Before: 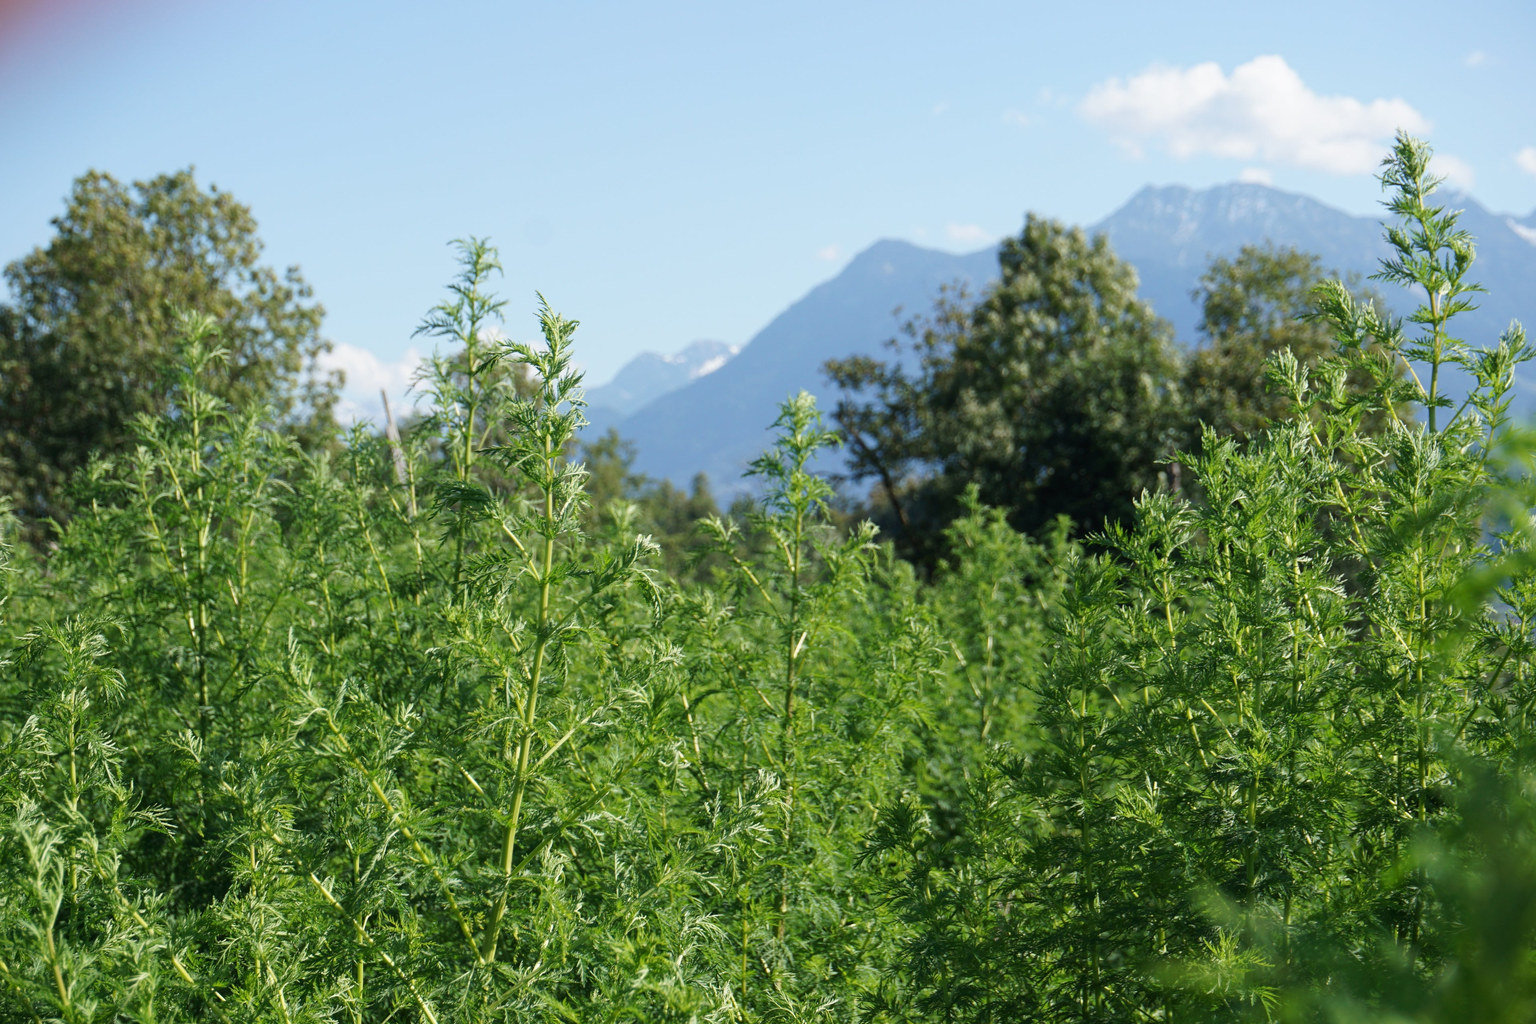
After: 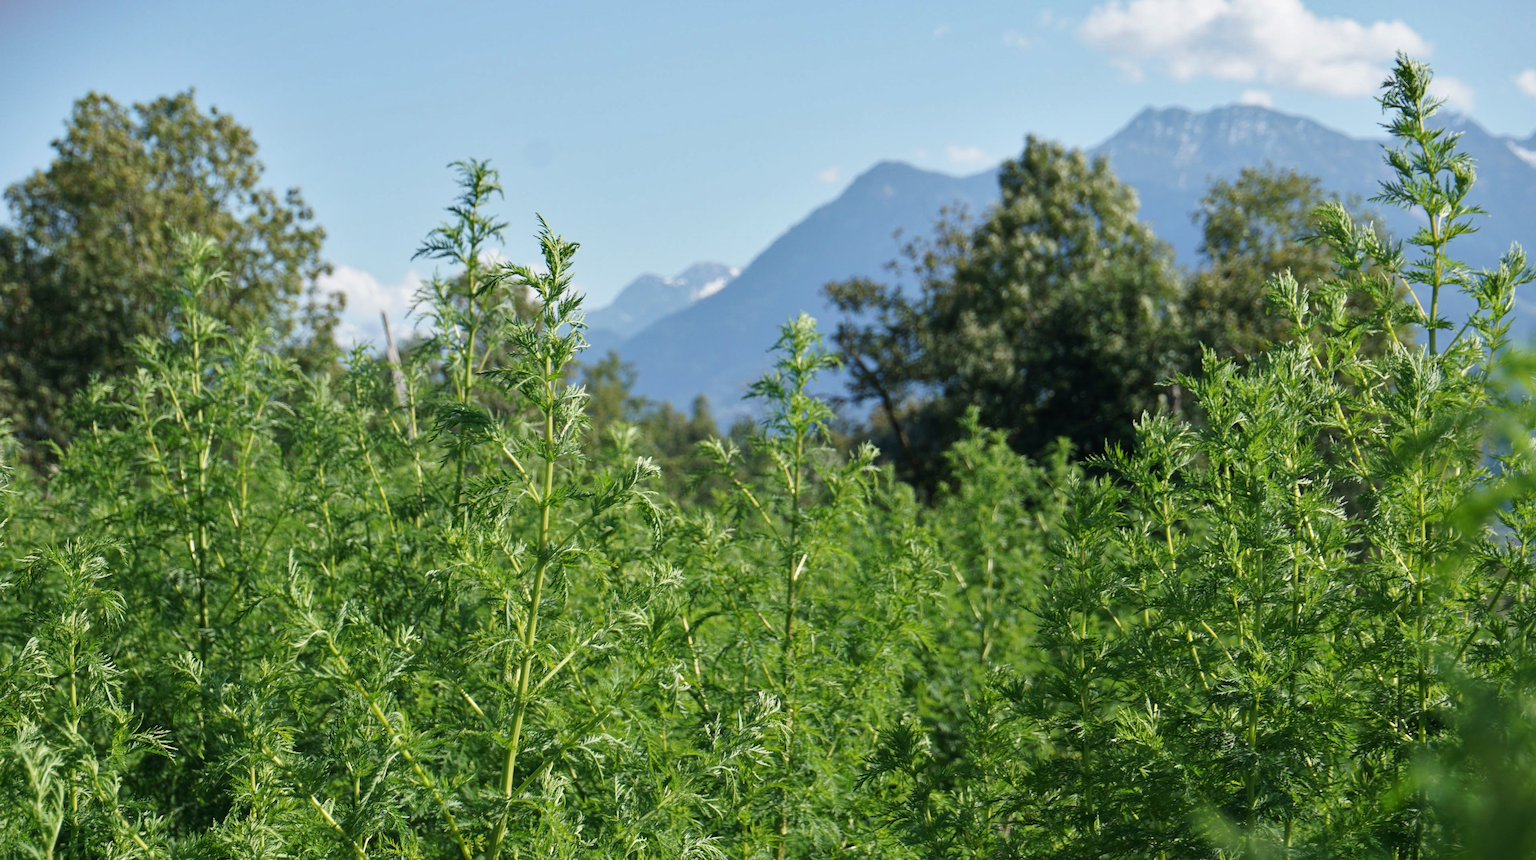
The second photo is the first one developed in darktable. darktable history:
shadows and highlights: shadows 5, soften with gaussian
crop: top 7.625%, bottom 8.027%
